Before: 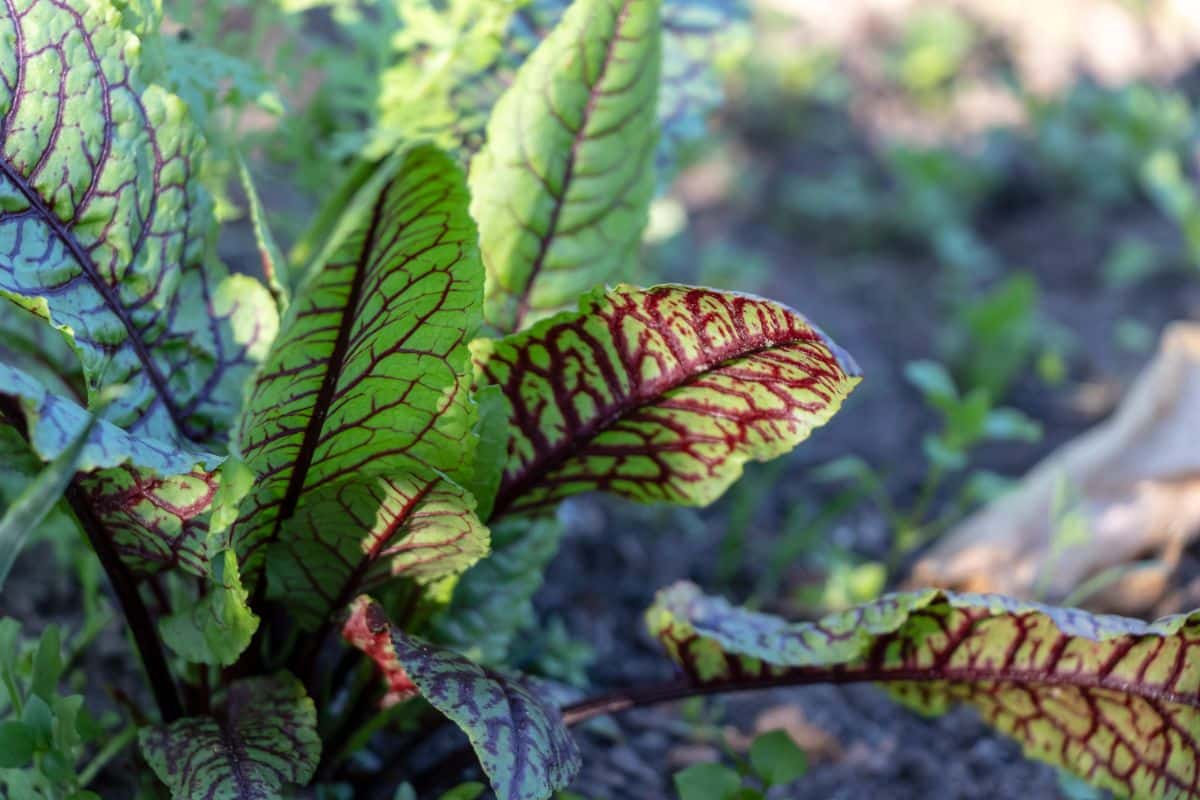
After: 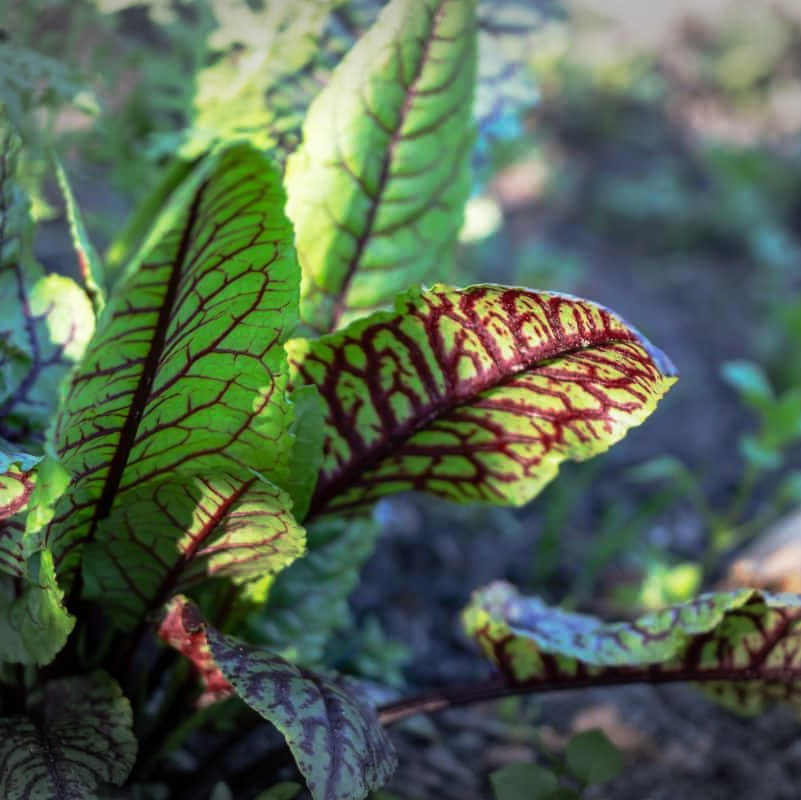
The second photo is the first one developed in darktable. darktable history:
vignetting: fall-off start 100.39%, center (0, 0.004), width/height ratio 1.309, unbound false
base curve: curves: ch0 [(0, 0) (0.257, 0.25) (0.482, 0.586) (0.757, 0.871) (1, 1)], preserve colors none
crop and rotate: left 15.375%, right 17.827%
